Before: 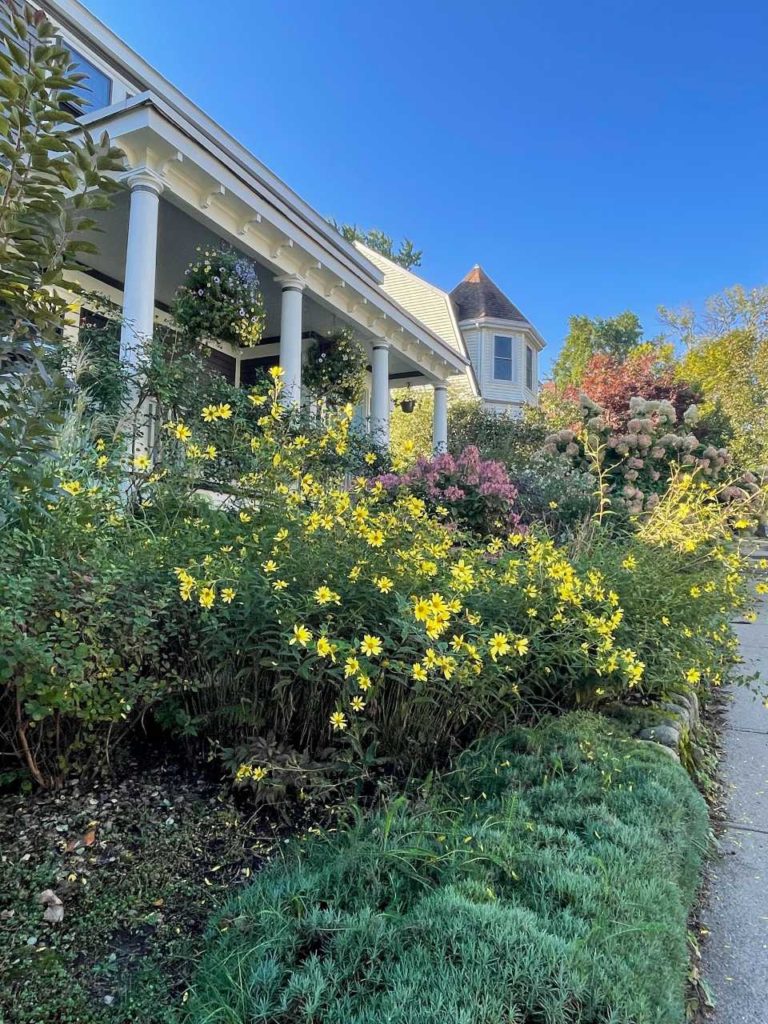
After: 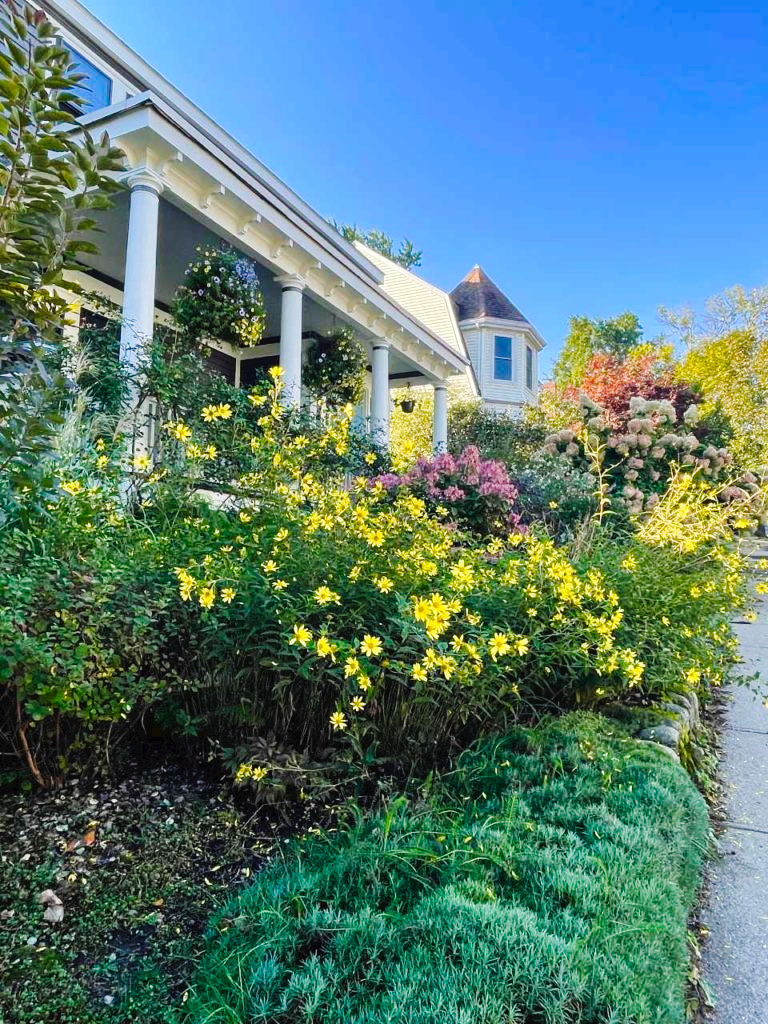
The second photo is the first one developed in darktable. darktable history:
tone curve: curves: ch0 [(0, 0) (0.003, 0.031) (0.011, 0.033) (0.025, 0.036) (0.044, 0.045) (0.069, 0.06) (0.1, 0.079) (0.136, 0.109) (0.177, 0.15) (0.224, 0.192) (0.277, 0.262) (0.335, 0.347) (0.399, 0.433) (0.468, 0.528) (0.543, 0.624) (0.623, 0.705) (0.709, 0.788) (0.801, 0.865) (0.898, 0.933) (1, 1)], preserve colors none
color balance rgb: linear chroma grading › global chroma 8.12%, perceptual saturation grading › global saturation 9.07%, perceptual saturation grading › highlights -13.84%, perceptual saturation grading › mid-tones 14.88%, perceptual saturation grading › shadows 22.8%, perceptual brilliance grading › highlights 2.61%, global vibrance 12.07%
